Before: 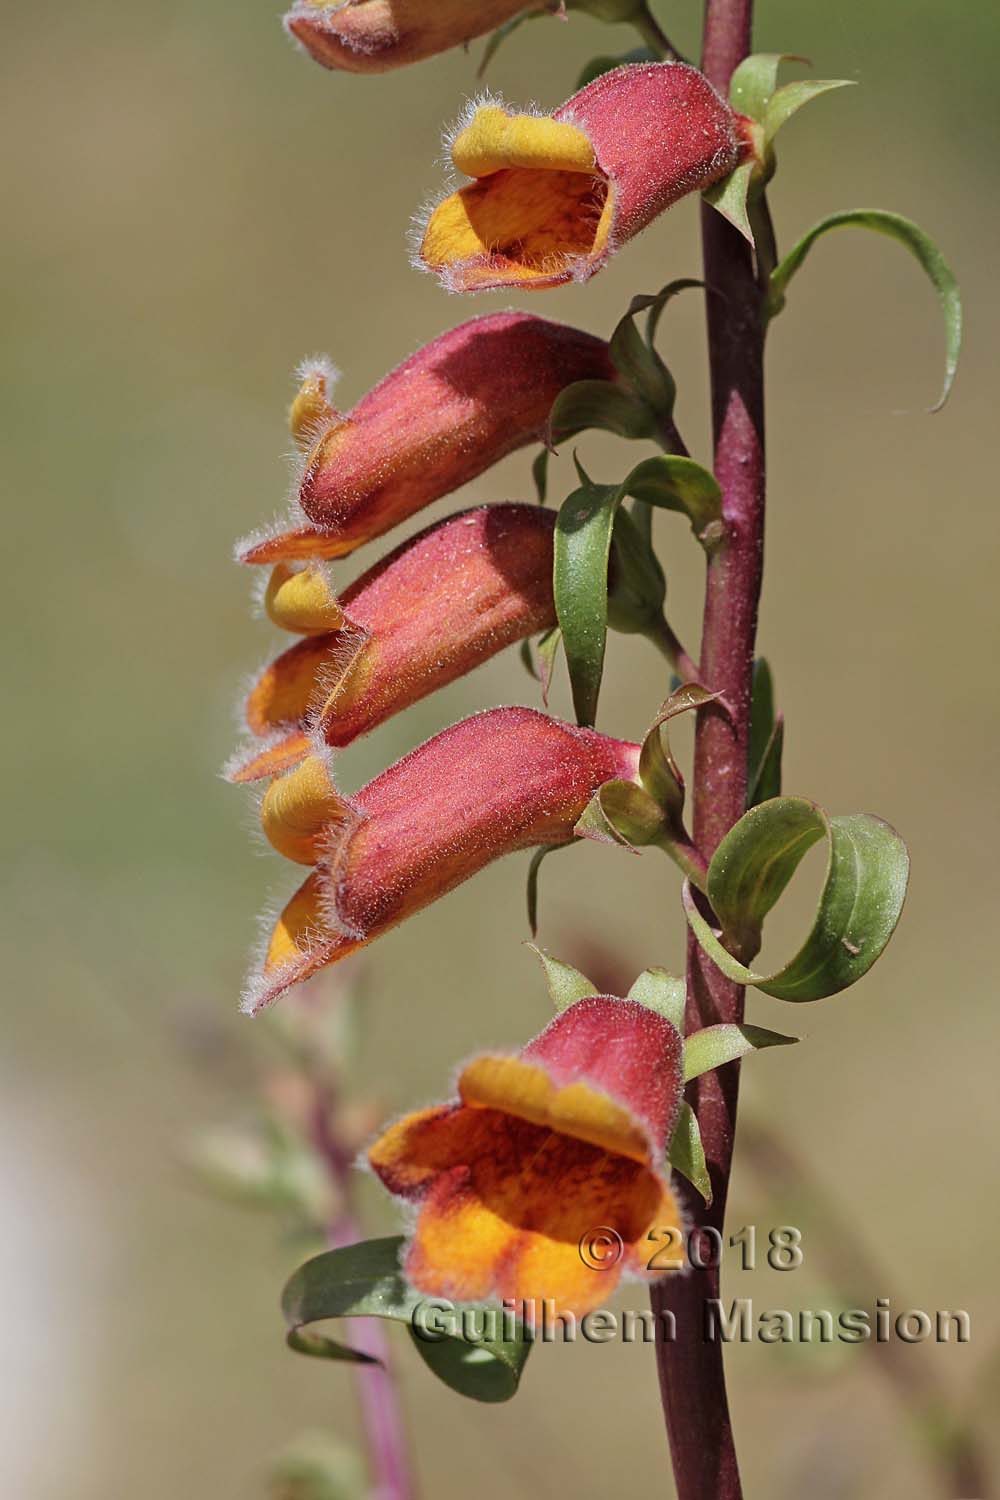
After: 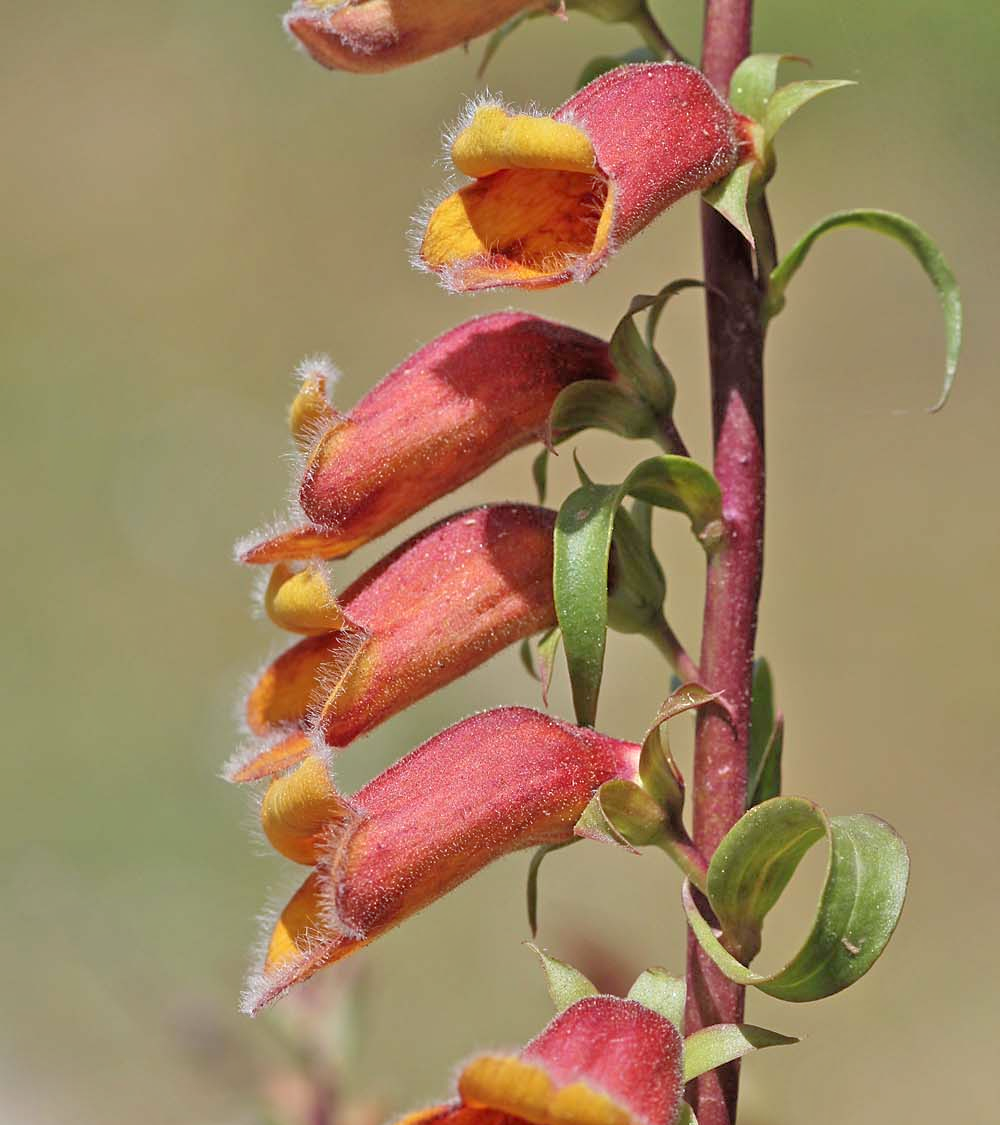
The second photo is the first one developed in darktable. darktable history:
crop: bottom 24.982%
tone equalizer: -7 EV 0.15 EV, -6 EV 0.616 EV, -5 EV 1.13 EV, -4 EV 1.3 EV, -3 EV 1.13 EV, -2 EV 0.6 EV, -1 EV 0.165 EV
